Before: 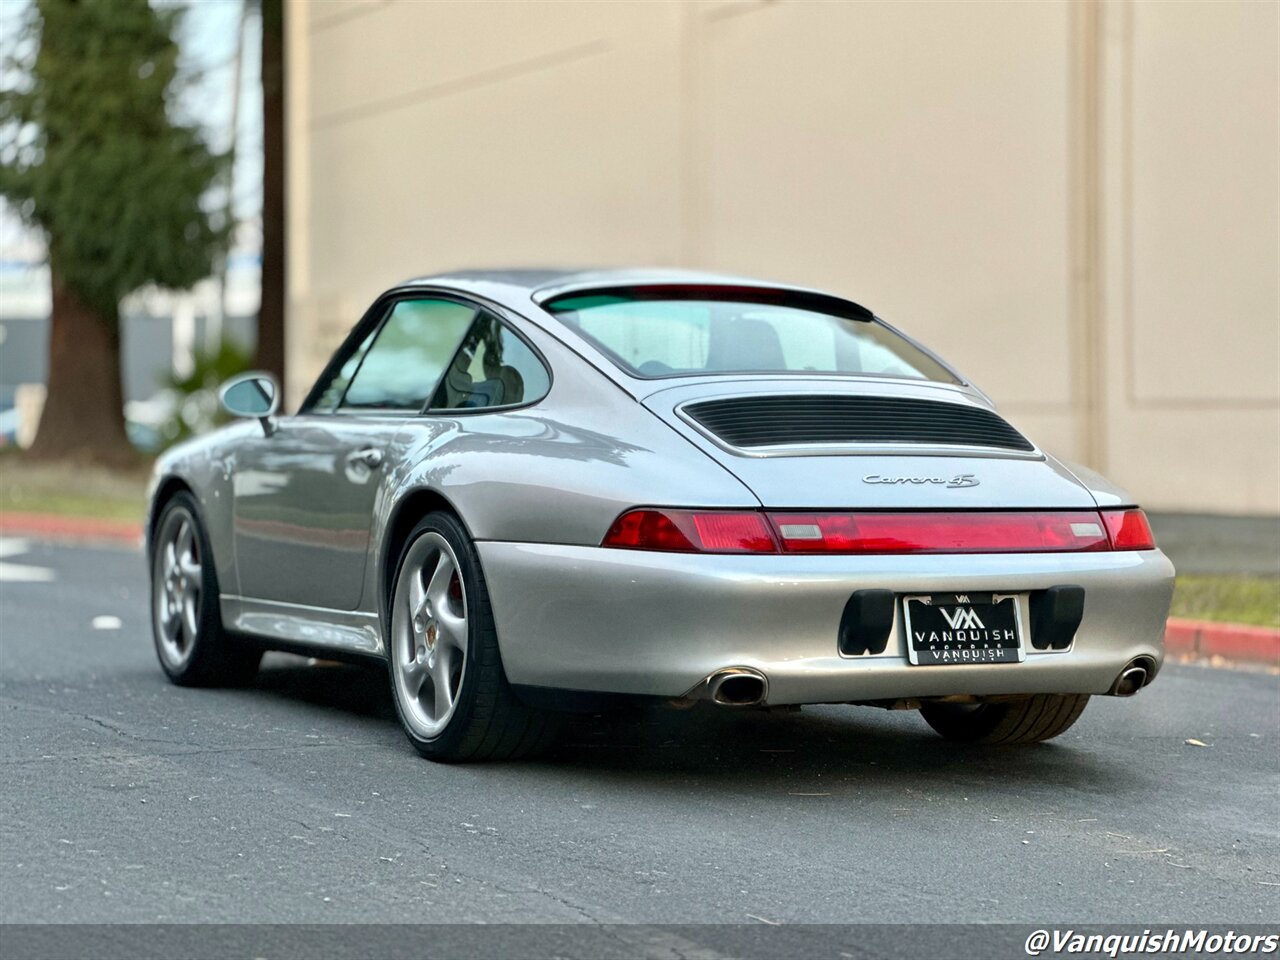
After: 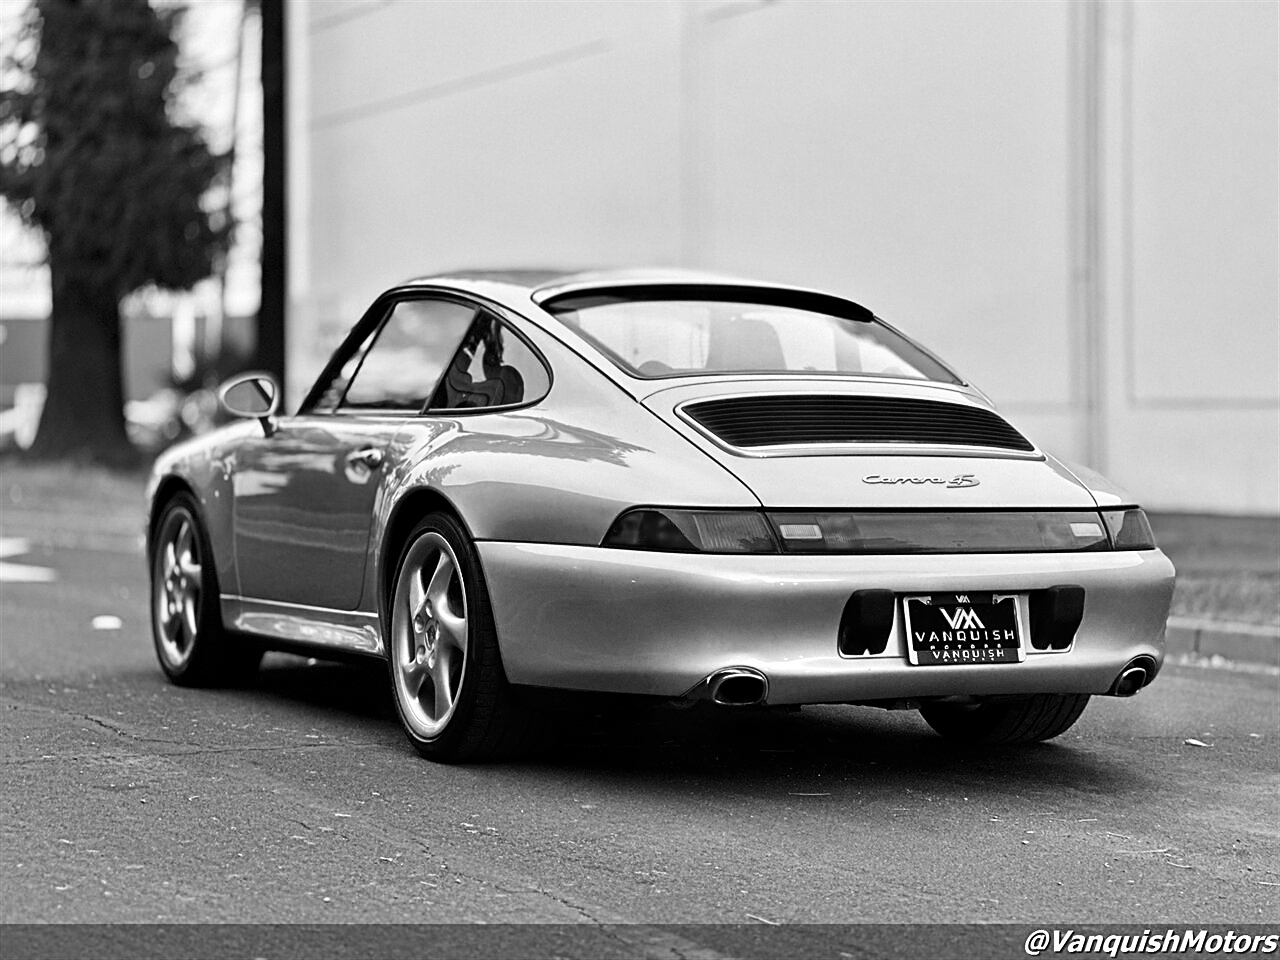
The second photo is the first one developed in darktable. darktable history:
monochrome: on, module defaults
sharpen: on, module defaults
contrast brightness saturation: contrast 0.2, brightness -0.11, saturation 0.1
